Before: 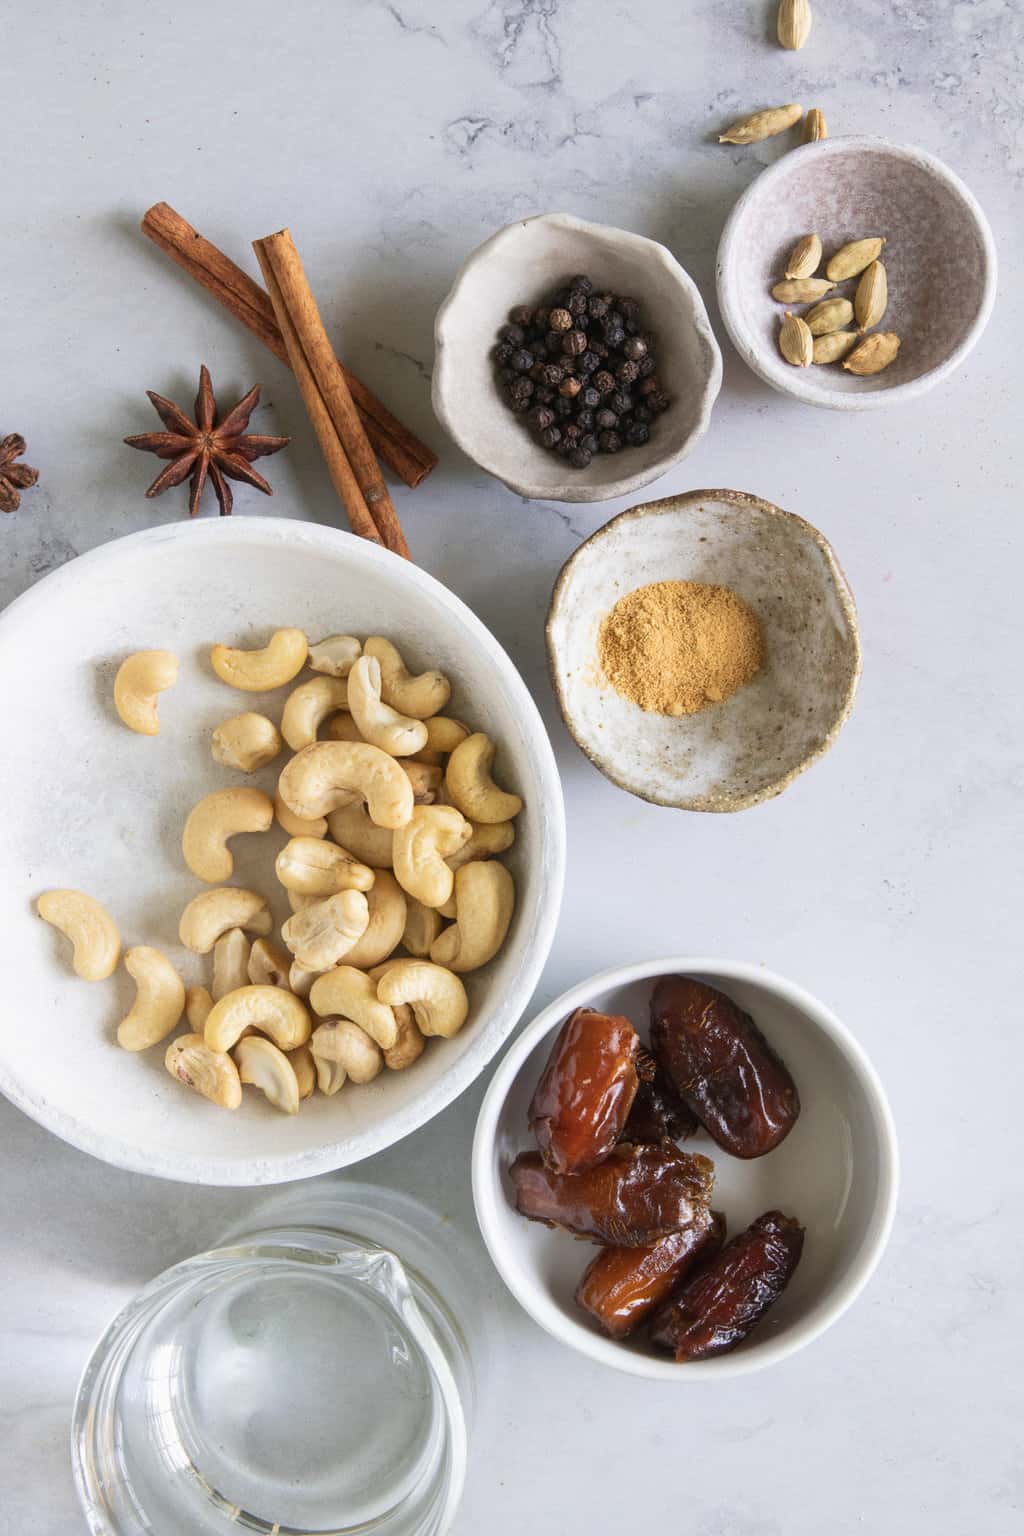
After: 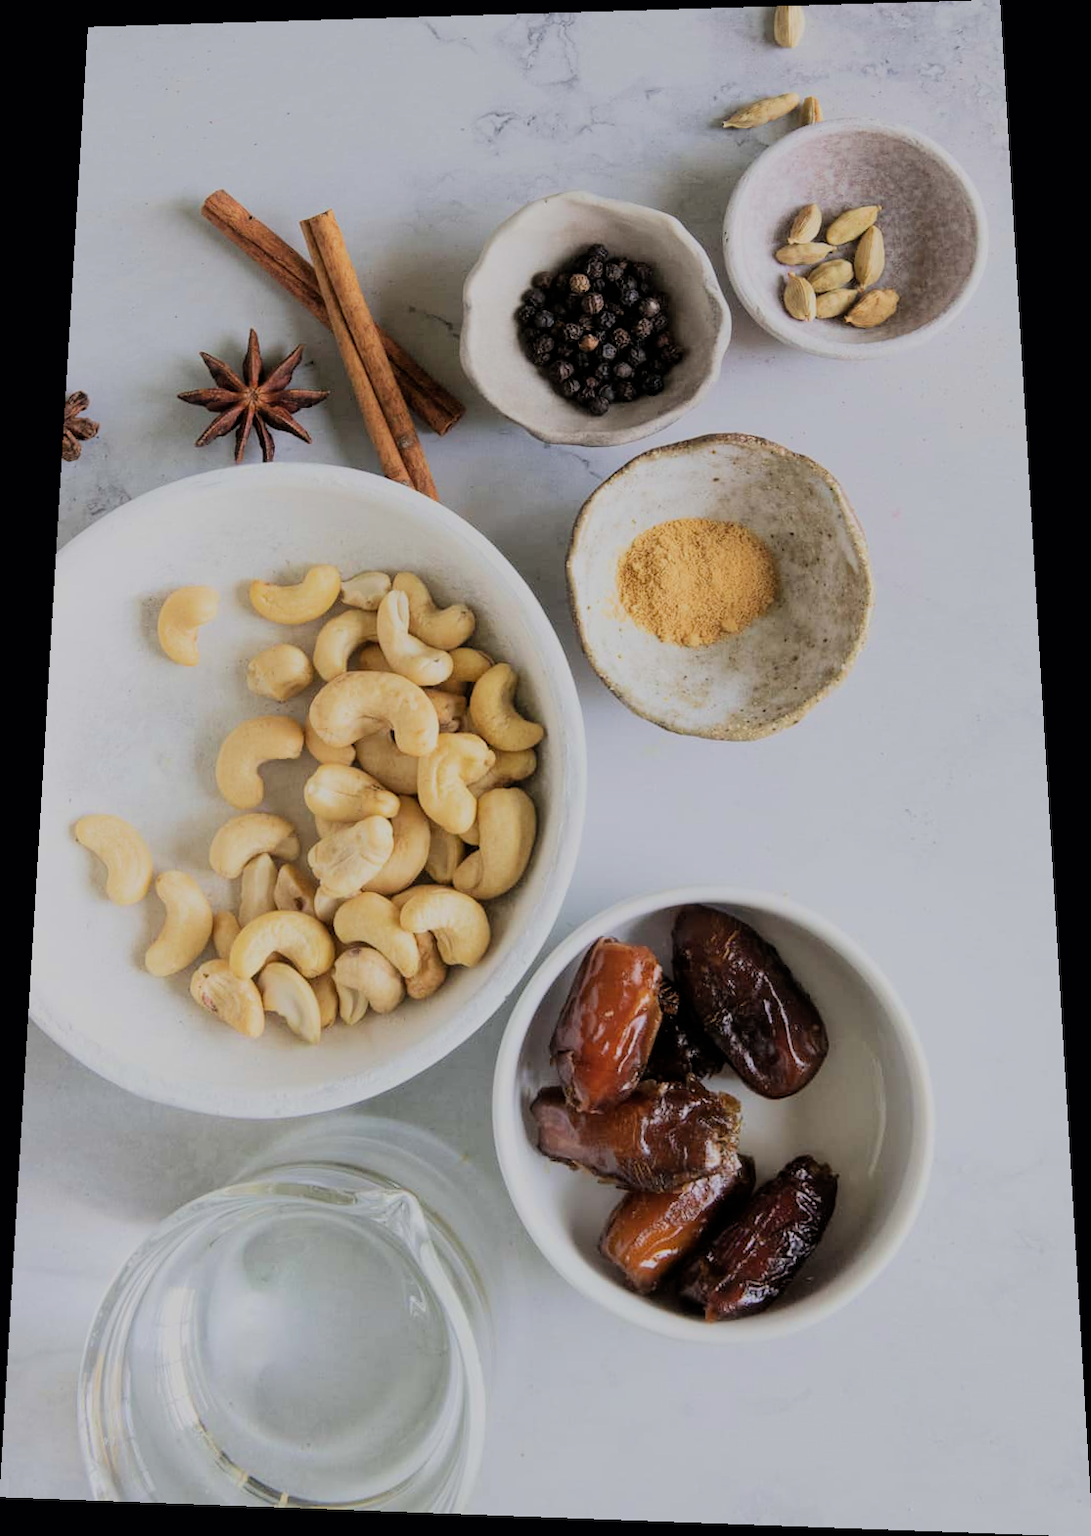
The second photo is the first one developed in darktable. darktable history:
filmic rgb: black relative exposure -6.15 EV, white relative exposure 6.96 EV, hardness 2.23, color science v6 (2022)
rotate and perspective: rotation 0.128°, lens shift (vertical) -0.181, lens shift (horizontal) -0.044, shear 0.001, automatic cropping off
